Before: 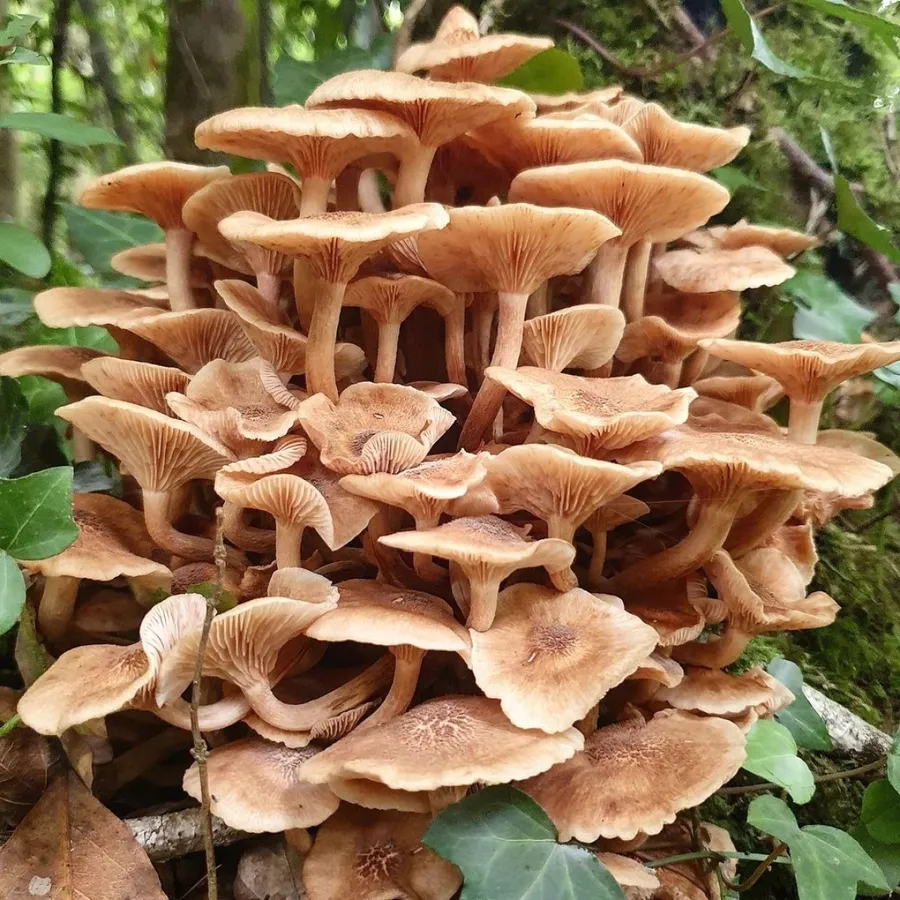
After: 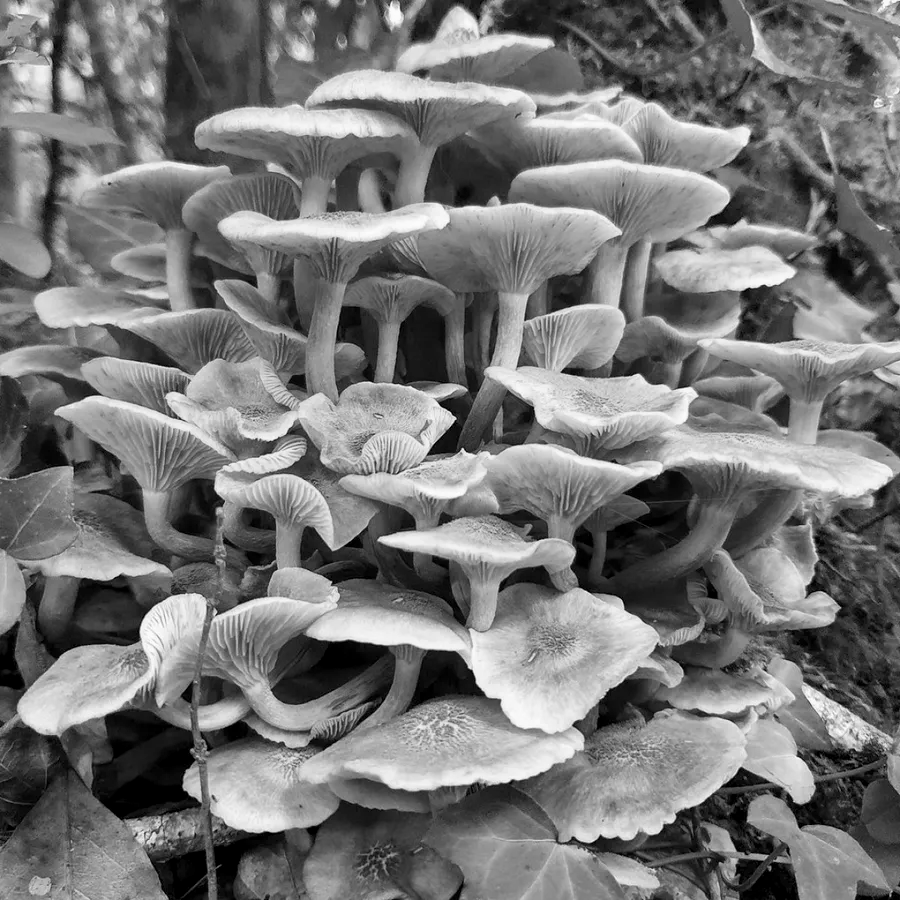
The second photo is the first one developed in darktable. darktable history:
exposure: black level correction 0.005, exposure 0.001 EV, compensate highlight preservation false
monochrome: on, module defaults
